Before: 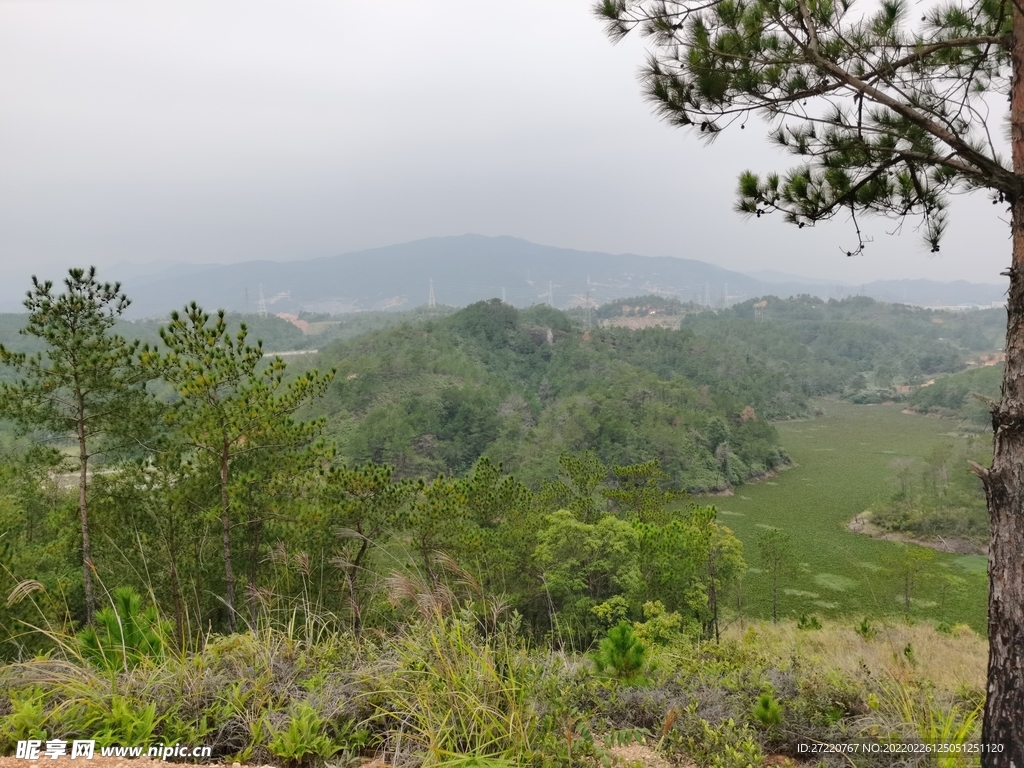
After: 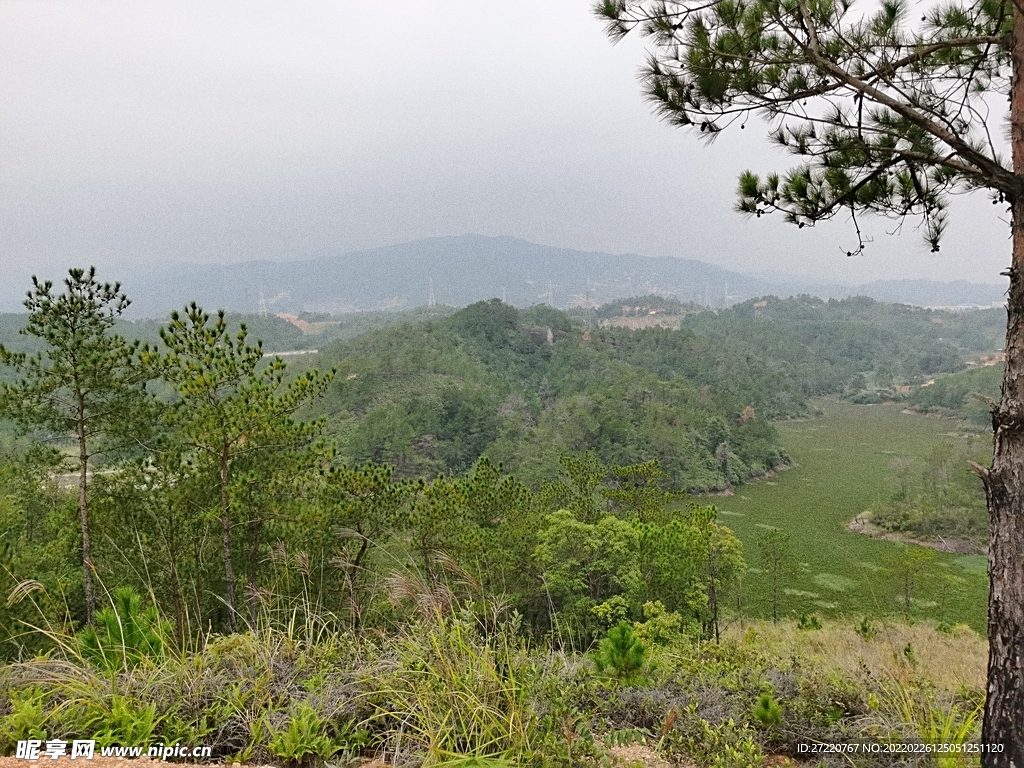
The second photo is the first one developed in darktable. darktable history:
sharpen: on, module defaults
tone equalizer: on, module defaults
grain: coarseness 0.47 ISO
